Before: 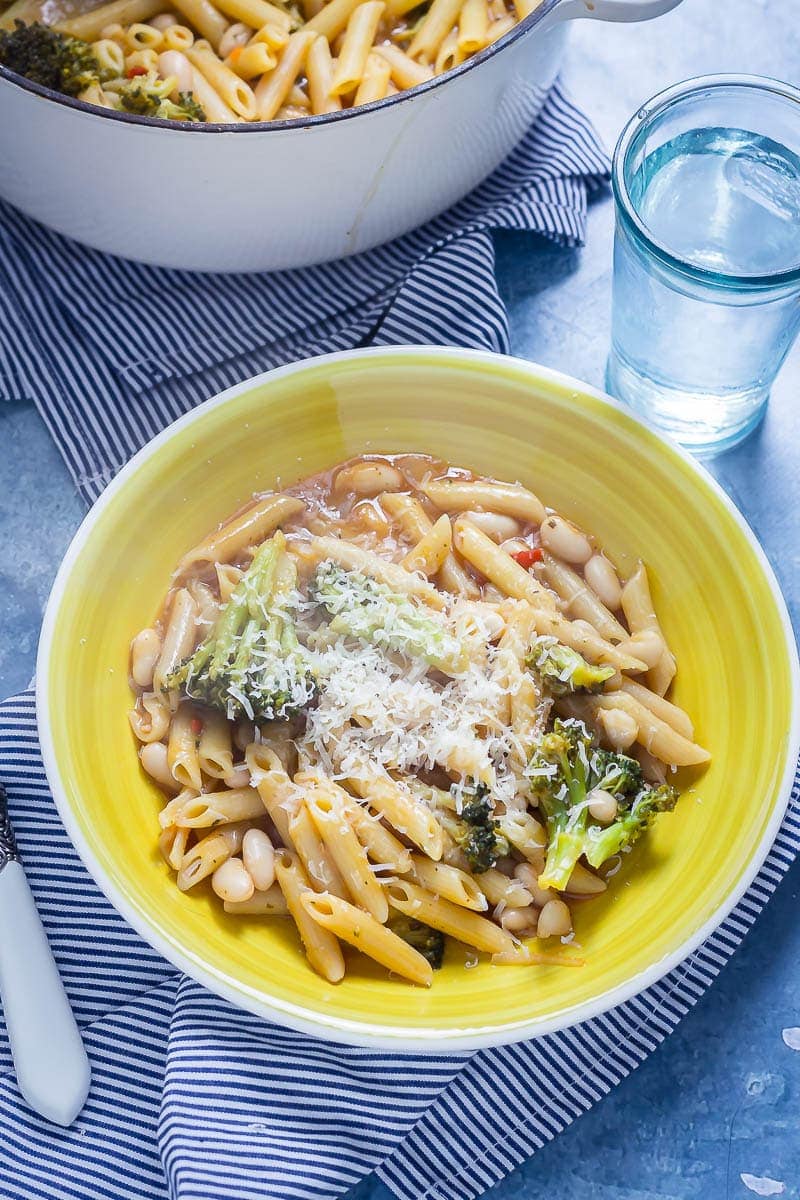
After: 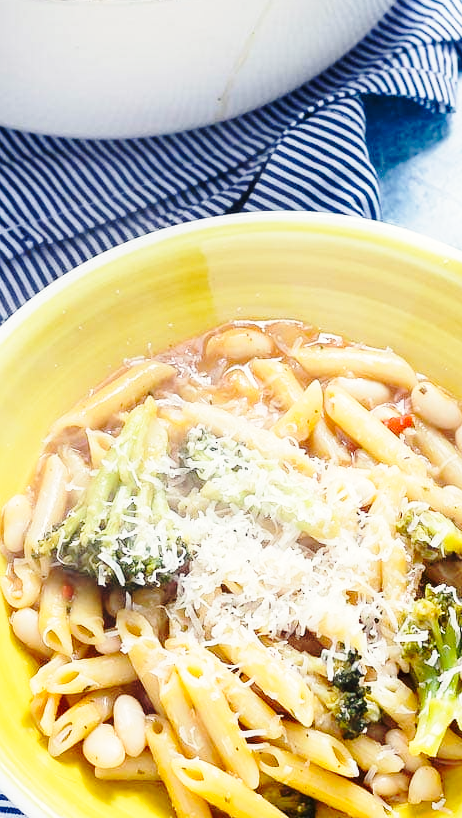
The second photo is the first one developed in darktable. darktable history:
white balance: red 1.029, blue 0.92
crop: left 16.202%, top 11.208%, right 26.045%, bottom 20.557%
base curve: curves: ch0 [(0, 0) (0.032, 0.037) (0.105, 0.228) (0.435, 0.76) (0.856, 0.983) (1, 1)], preserve colors none
